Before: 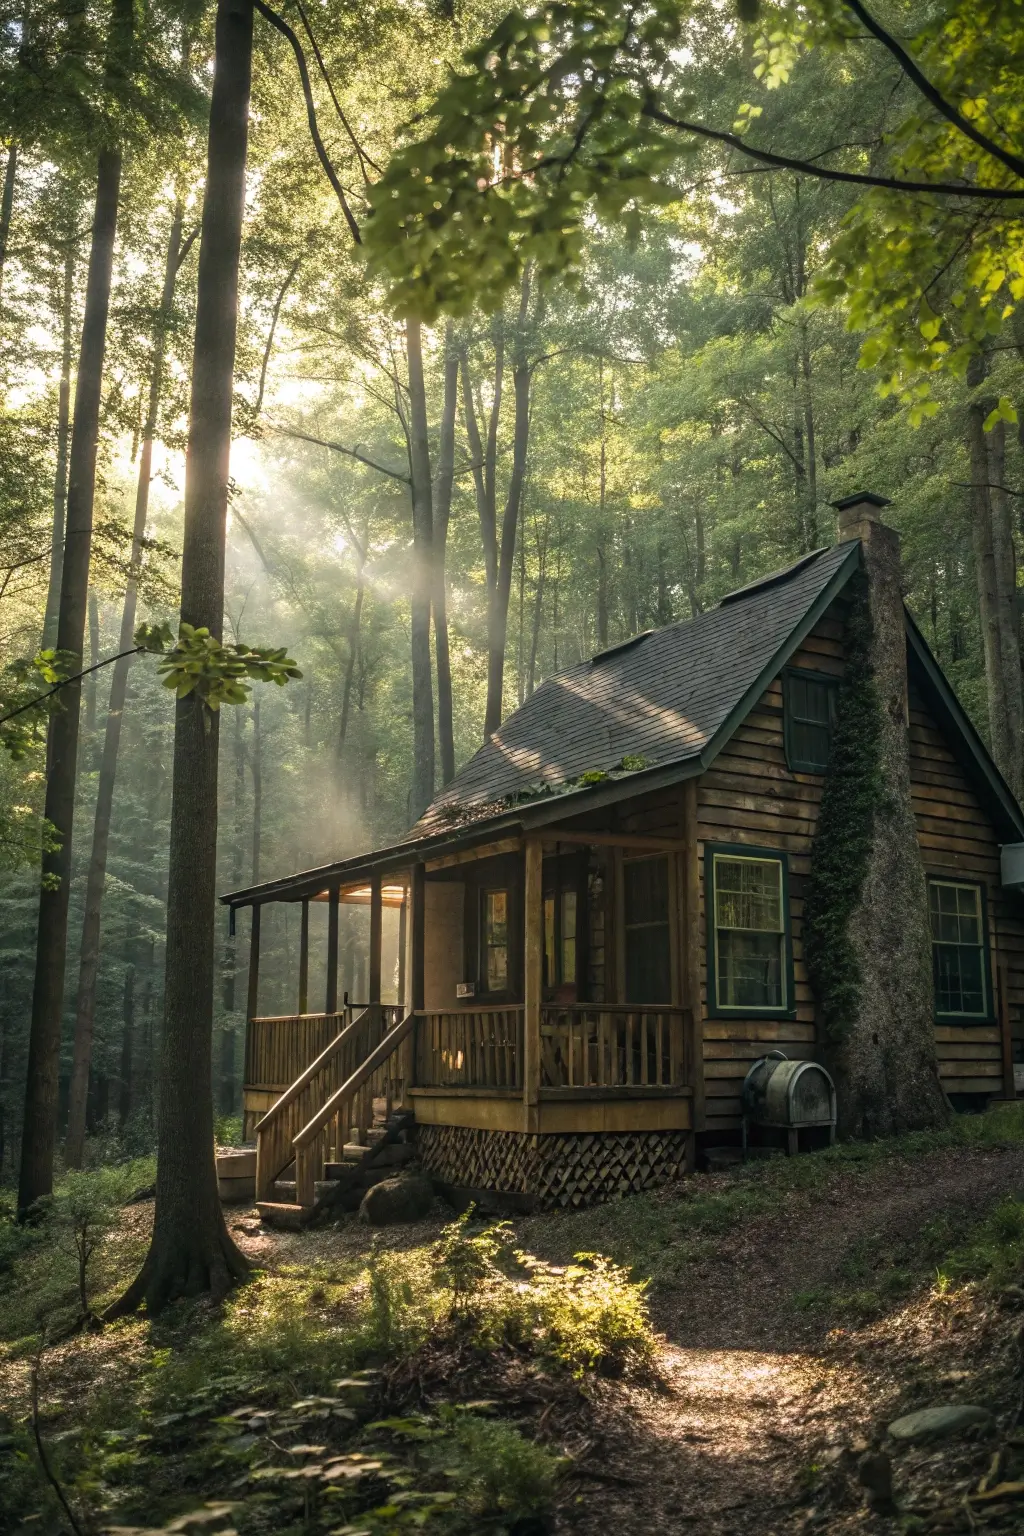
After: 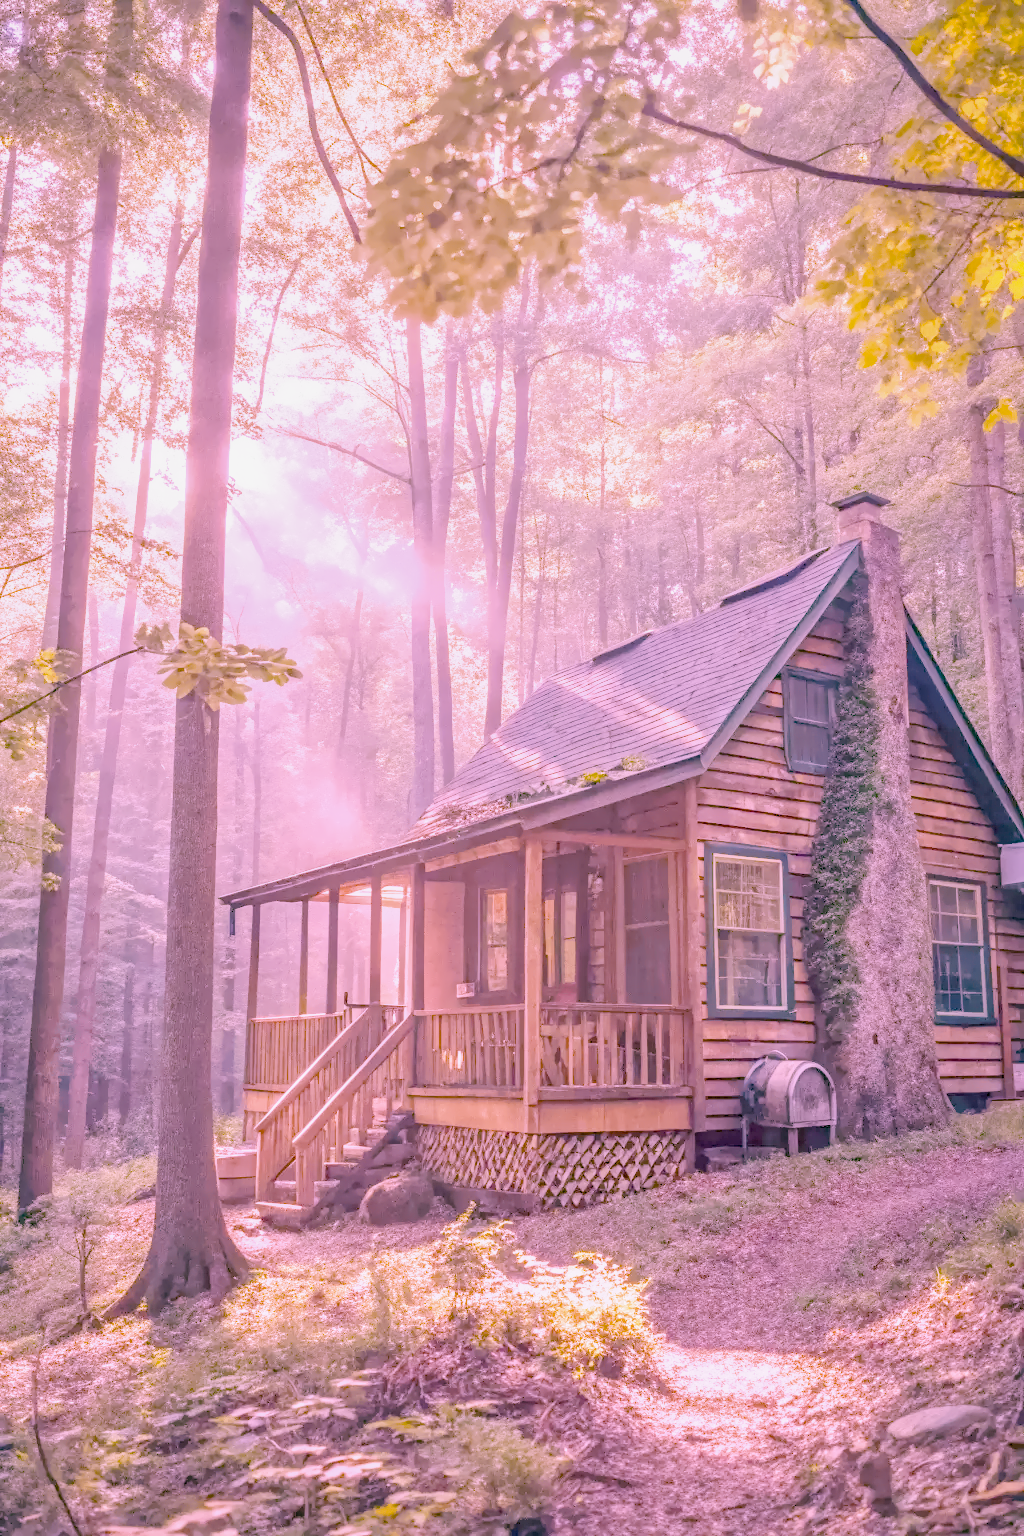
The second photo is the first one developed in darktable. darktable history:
filmic rgb "scene-referred default": black relative exposure -7.65 EV, white relative exposure 4.56 EV, hardness 3.61
raw chromatic aberrations: on, module defaults
color balance rgb: perceptual saturation grading › global saturation 25%, global vibrance 20%
highlight reconstruction: method reconstruct color, iterations 1, diameter of reconstruction 64 px
hot pixels: on, module defaults
lens correction: scale 1.01, crop 1, focal 85, aperture 2.8, distance 7.77, camera "Canon EOS RP", lens "Canon RF 85mm F2 MACRO IS STM"
tone equalizer "mask blending: all purposes": on, module defaults
exposure: black level correction 0.001, exposure 0.955 EV, compensate exposure bias true, compensate highlight preservation false
haze removal: compatibility mode true, adaptive false
tone curve: curves: ch0 [(0, 0) (0.915, 0.89) (1, 1)]
shadows and highlights: shadows 25, highlights -25
white balance: red 1.865, blue 1.754
denoise (profiled): preserve shadows 1.11, scattering 0.121, a [-1, 0, 0], b [0, 0, 0], y [[0.5 ×7] ×4, [0.507, 0.516, 0.526, 0.531, 0.526, 0.516, 0.507], [0.5 ×7]], compensate highlight preservation false
local contrast: detail 130%
